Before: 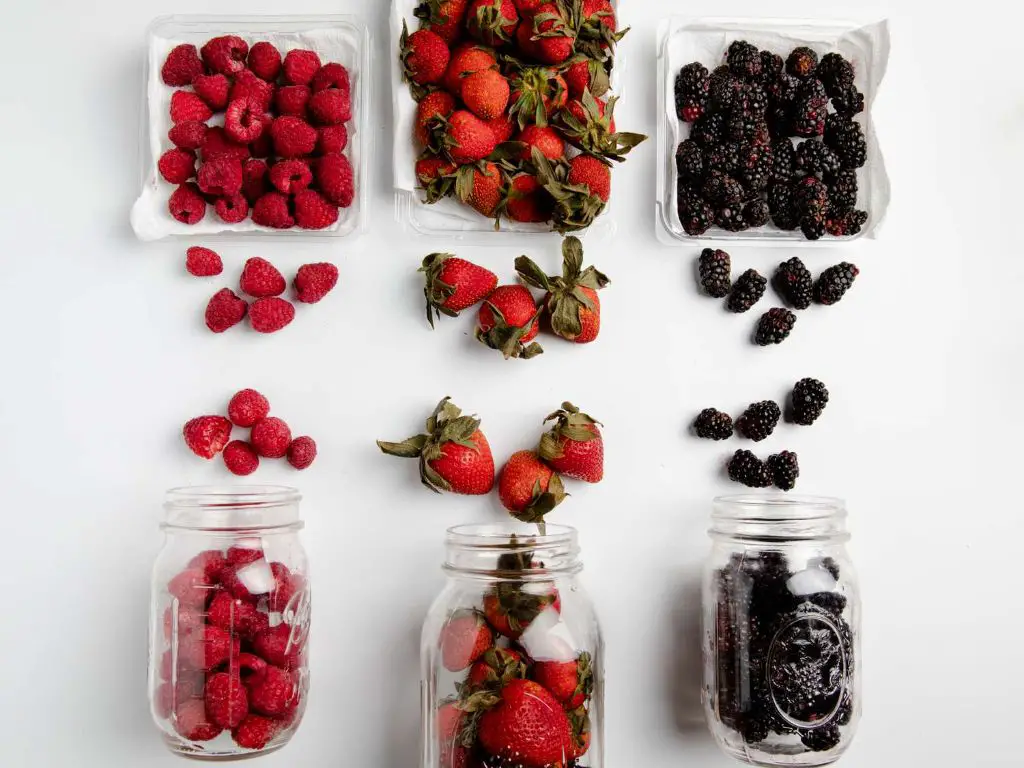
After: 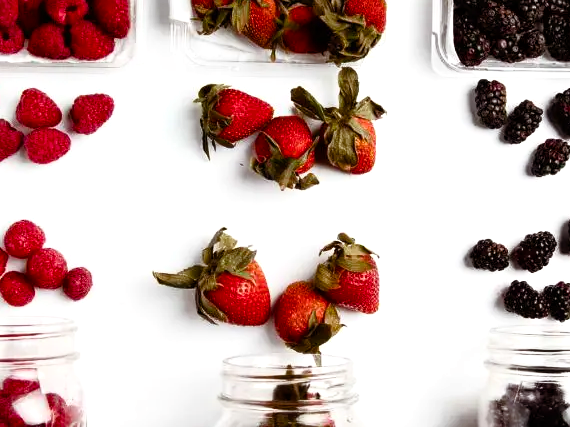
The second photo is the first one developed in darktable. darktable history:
crop and rotate: left 21.957%, top 22.108%, right 22.289%, bottom 22.267%
shadows and highlights: shadows 0.015, highlights 41.74, highlights color adjustment 49.67%
color balance rgb: shadows lift › chroma 4.342%, shadows lift › hue 27.57°, perceptual saturation grading › global saturation 20%, perceptual saturation grading › highlights -25.019%, perceptual saturation grading › shadows 25.172%, perceptual brilliance grading › global brilliance -17.267%, perceptual brilliance grading › highlights 28.697%, global vibrance 9.887%
